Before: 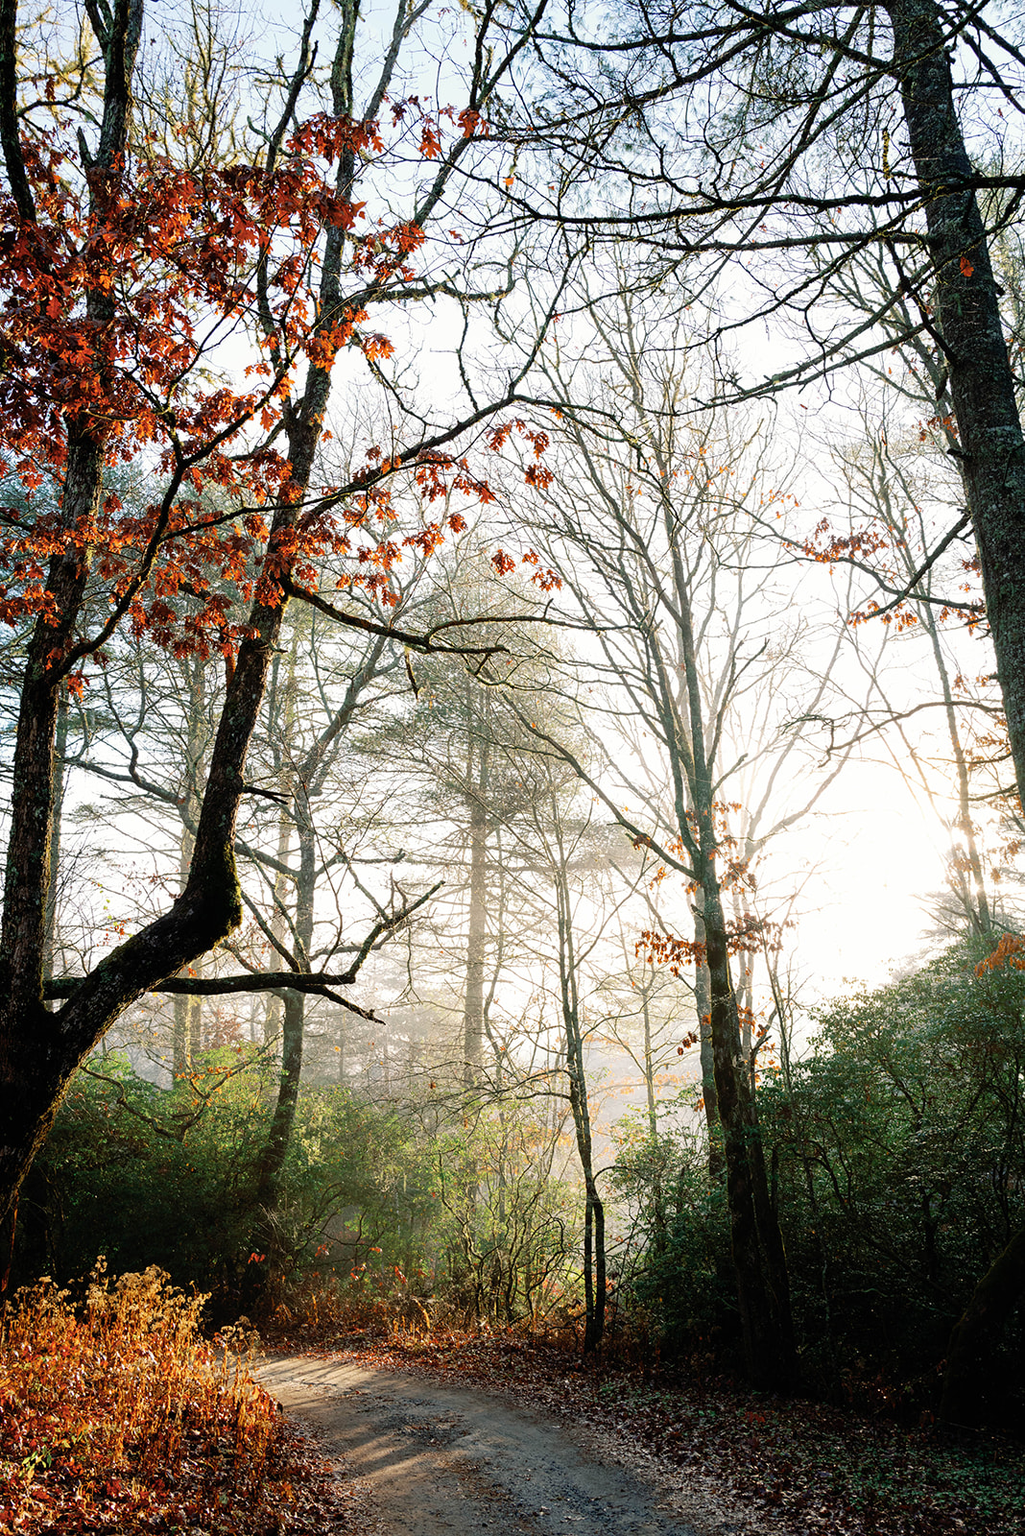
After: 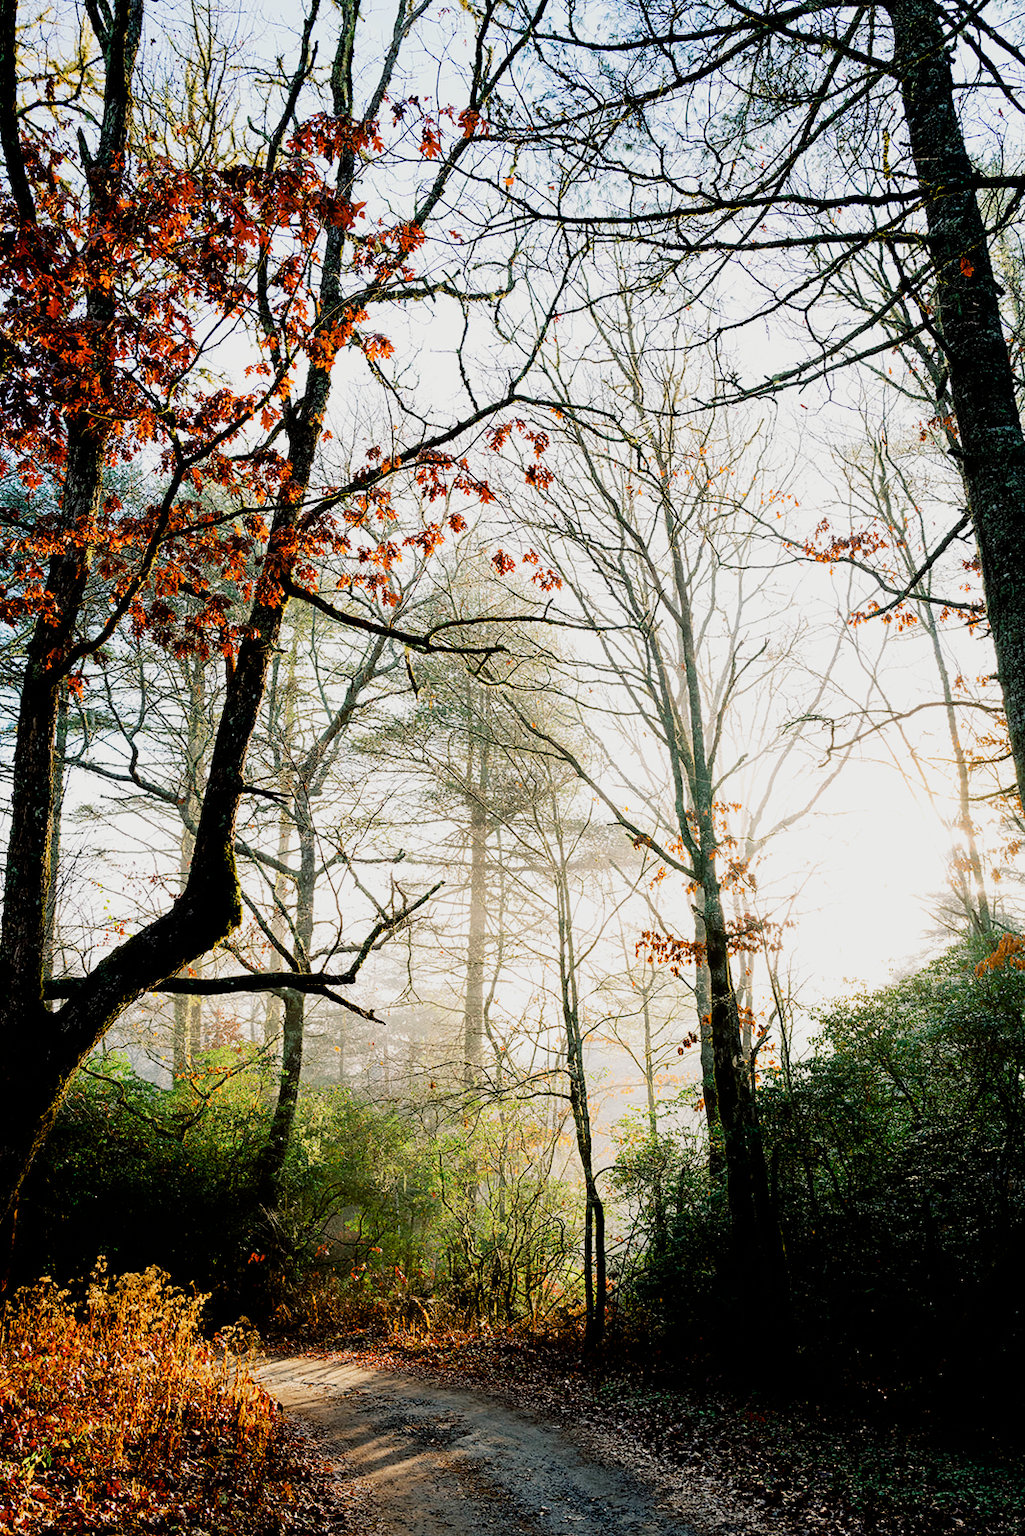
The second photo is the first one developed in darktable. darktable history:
filmic rgb: black relative exposure -5 EV, white relative exposure 3.5 EV, hardness 3.19, contrast 1.3, highlights saturation mix -50%
color balance rgb: perceptual saturation grading › global saturation 35%, perceptual saturation grading › highlights -30%, perceptual saturation grading › shadows 35%, perceptual brilliance grading › global brilliance 3%, perceptual brilliance grading › highlights -3%, perceptual brilliance grading › shadows 3%
